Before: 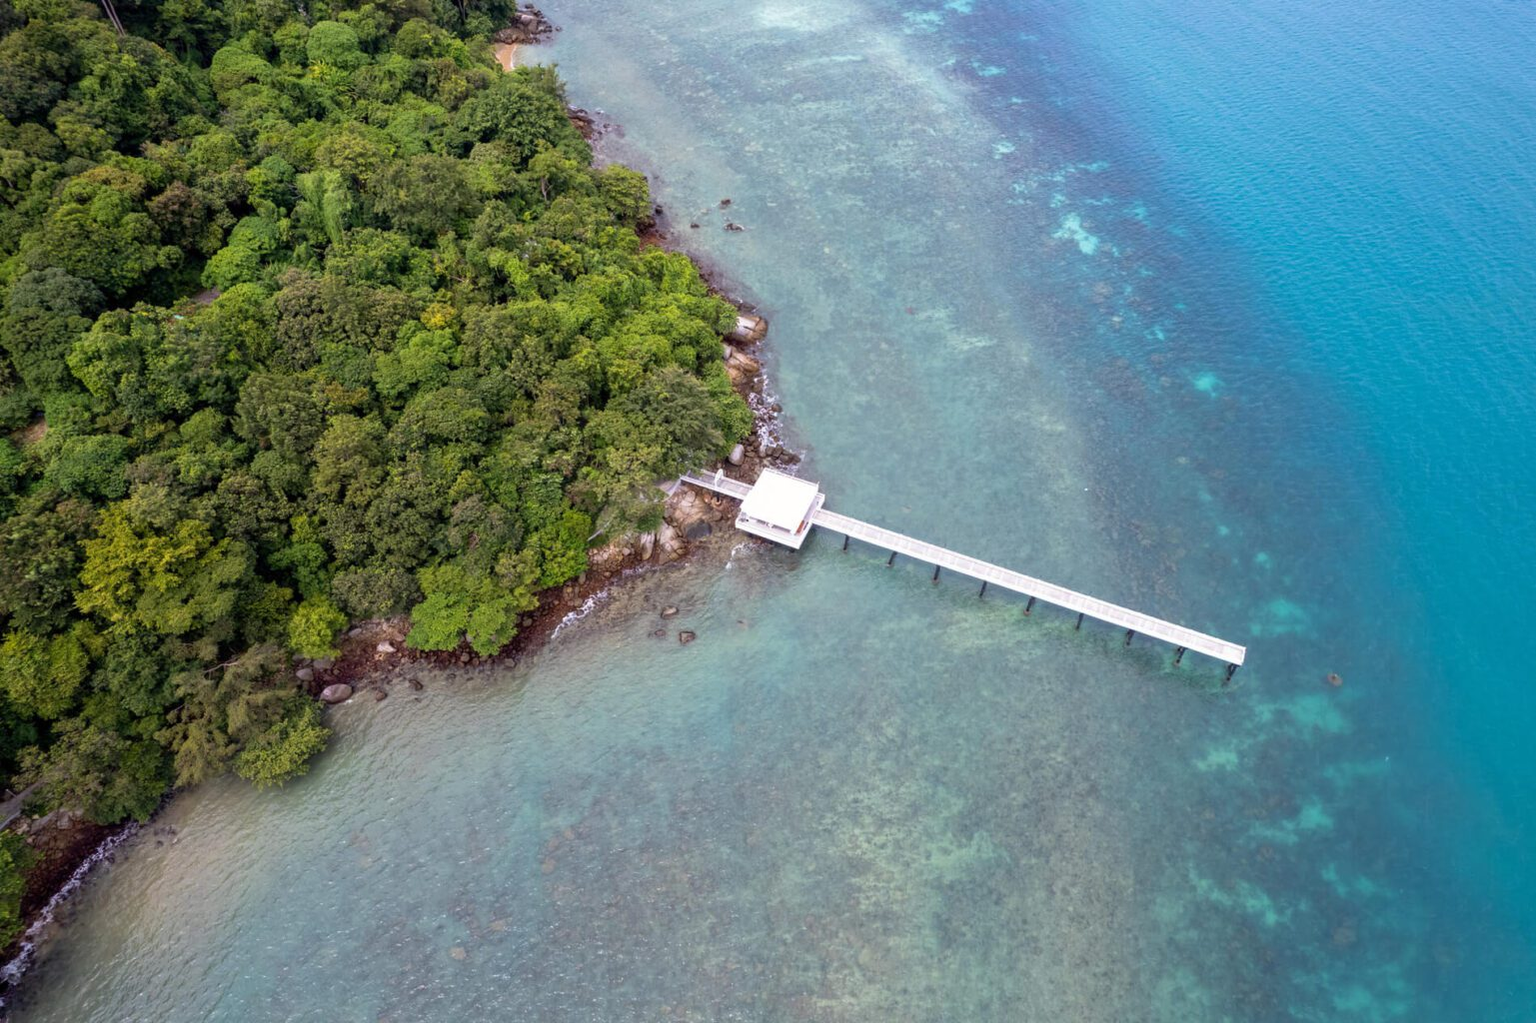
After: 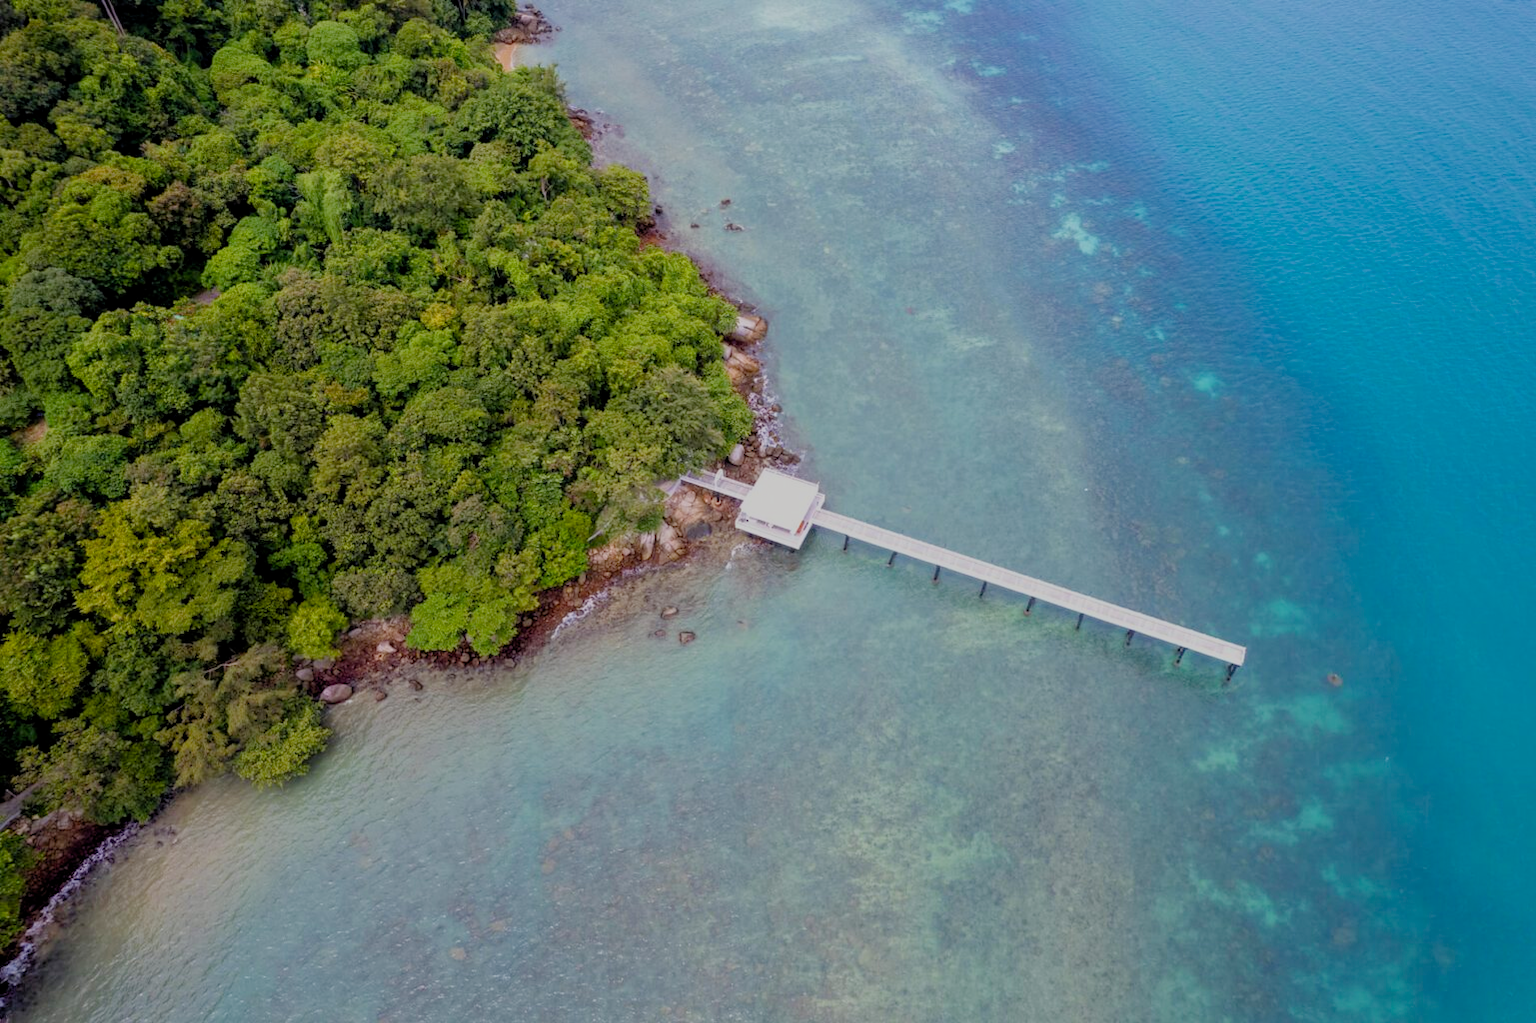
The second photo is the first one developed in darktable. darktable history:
filmic rgb: black relative exposure -8.79 EV, white relative exposure 4.98 EV, threshold 3 EV, target black luminance 0%, hardness 3.77, latitude 66.33%, contrast 0.822, shadows ↔ highlights balance 20%, color science v5 (2021), contrast in shadows safe, contrast in highlights safe, enable highlight reconstruction true
color balance rgb: perceptual saturation grading › global saturation 20%, perceptual saturation grading › highlights -25%, perceptual saturation grading › shadows 25%
